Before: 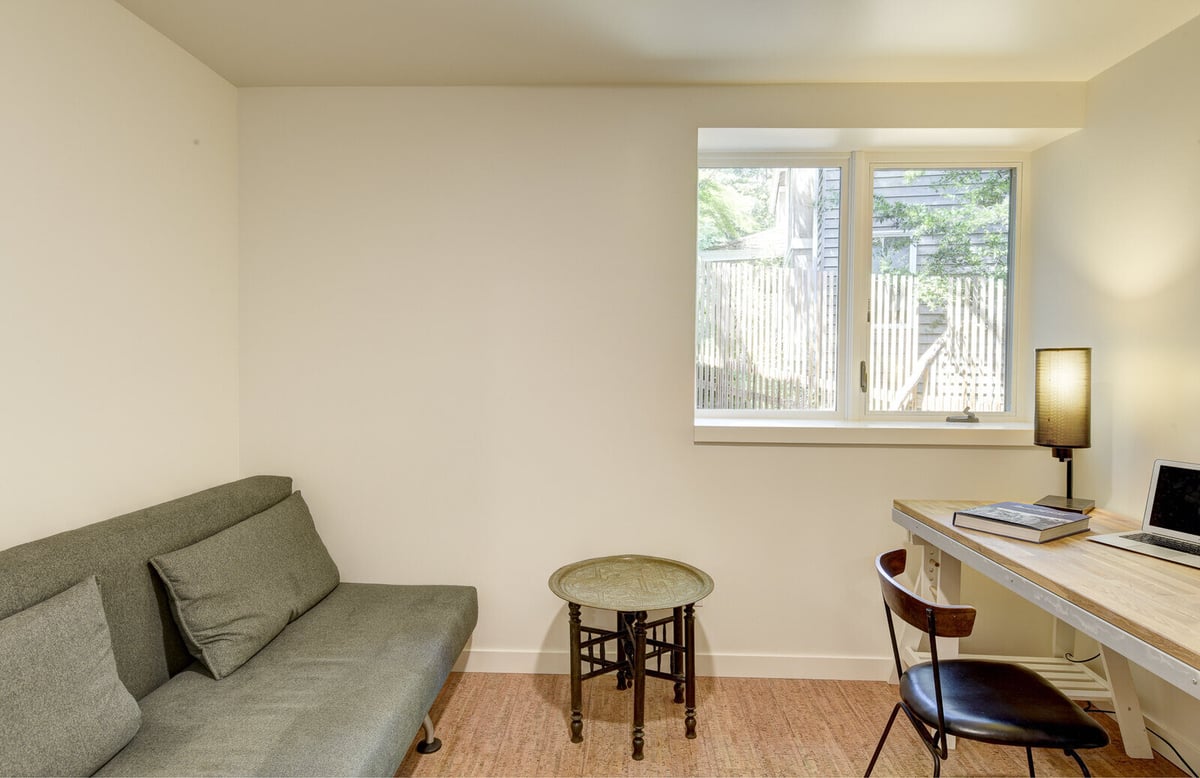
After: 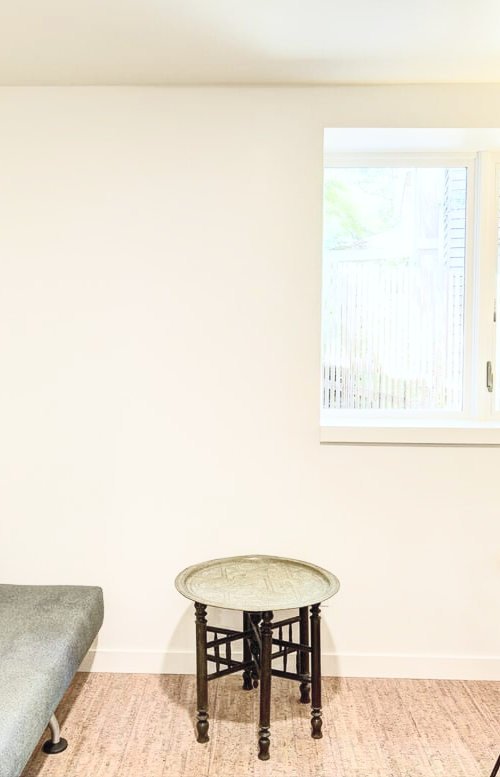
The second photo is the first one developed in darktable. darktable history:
contrast brightness saturation: contrast 0.43, brightness 0.56, saturation -0.19
crop: left 31.229%, right 27.105%
white balance: red 0.974, blue 1.044
